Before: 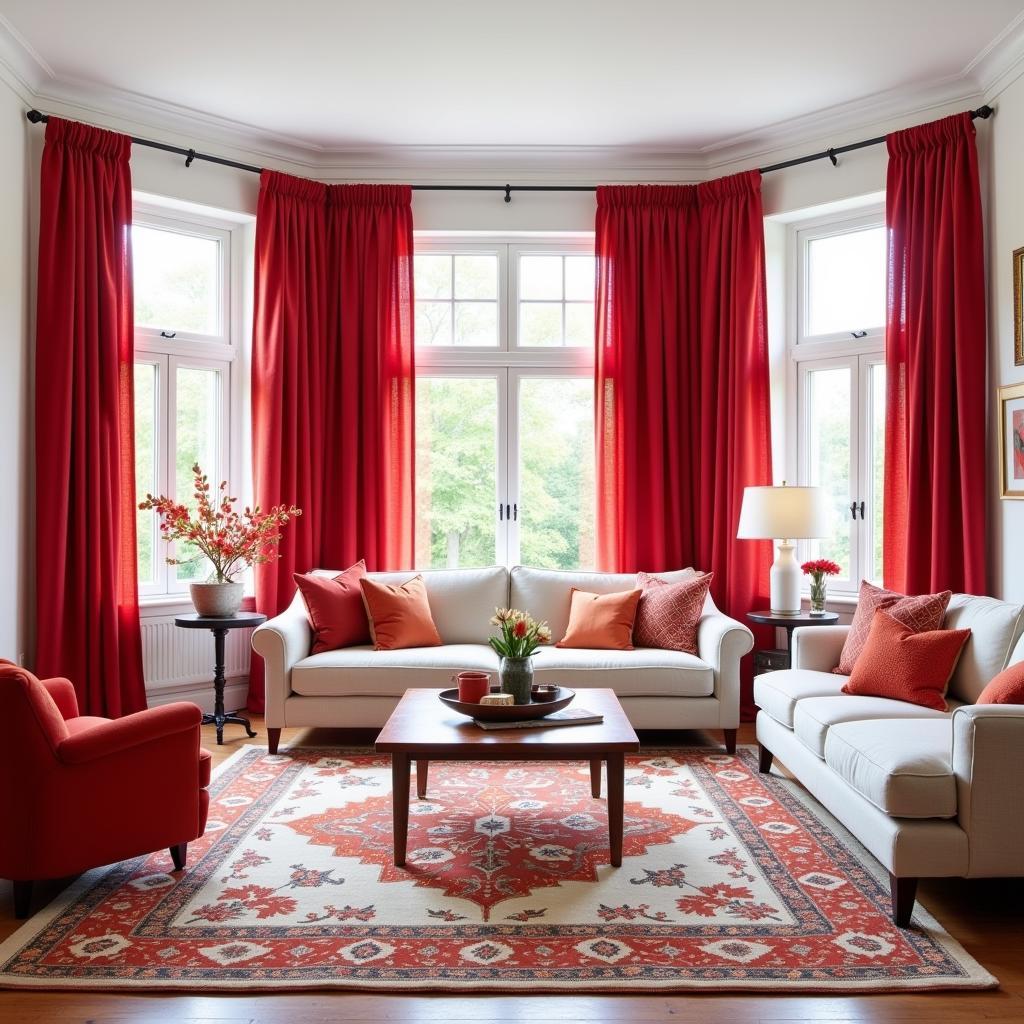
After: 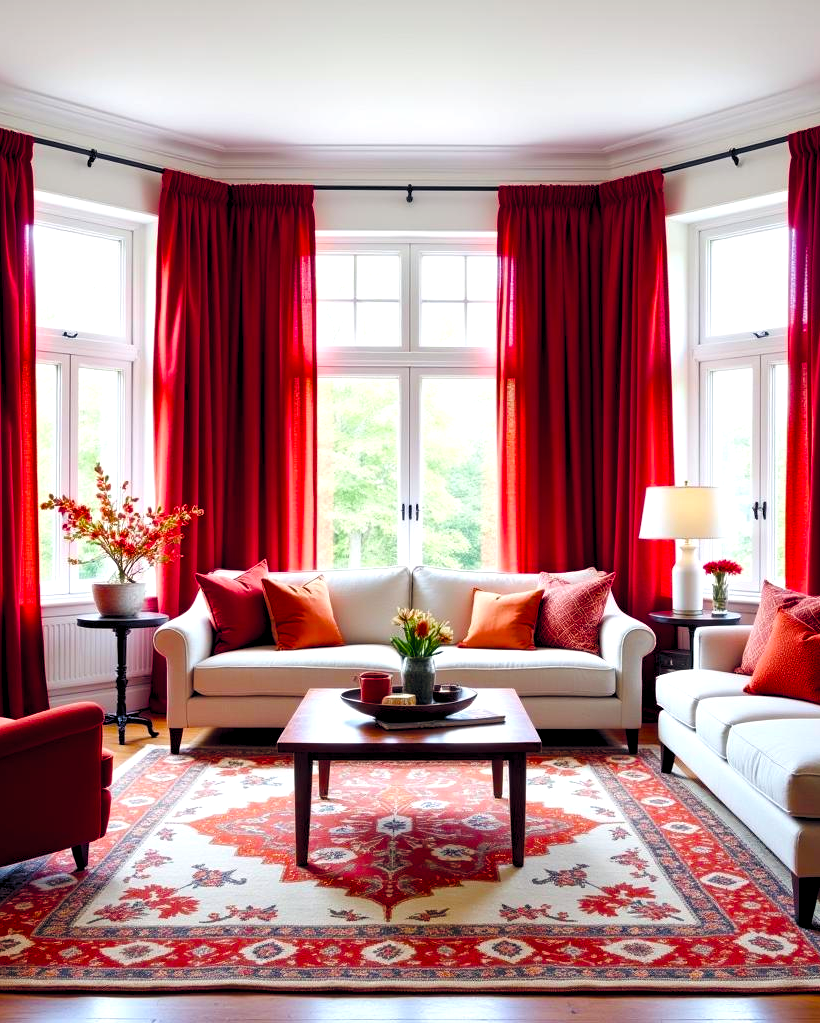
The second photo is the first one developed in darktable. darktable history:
color balance rgb: global offset › chroma 0.134%, global offset › hue 253.49°, linear chroma grading › global chroma 14.59%, perceptual saturation grading › global saturation 39.91%, perceptual saturation grading › highlights -25.451%, perceptual saturation grading › mid-tones 35.295%, perceptual saturation grading › shadows 35.178%
levels: levels [0.062, 0.494, 0.925]
crop and rotate: left 9.59%, right 10.302%
